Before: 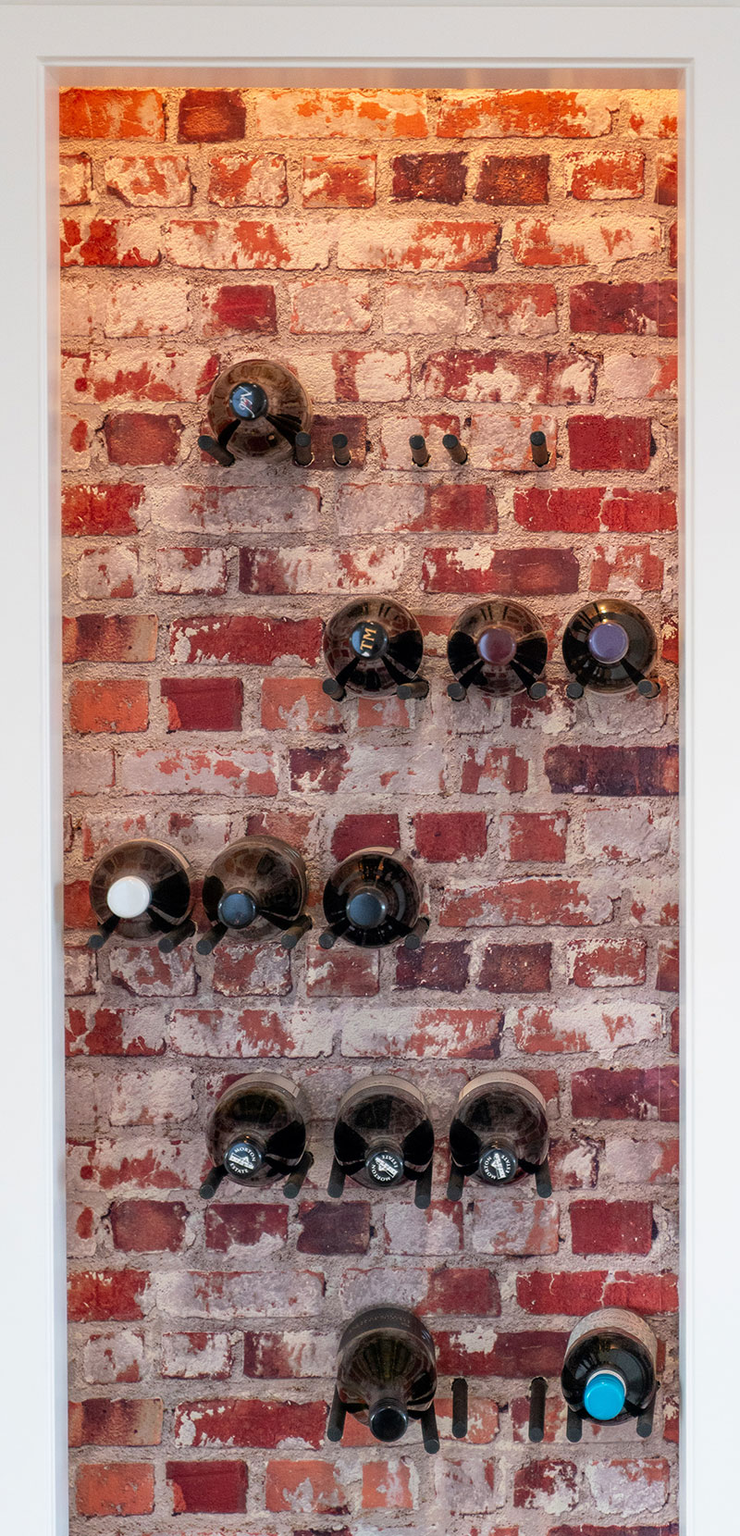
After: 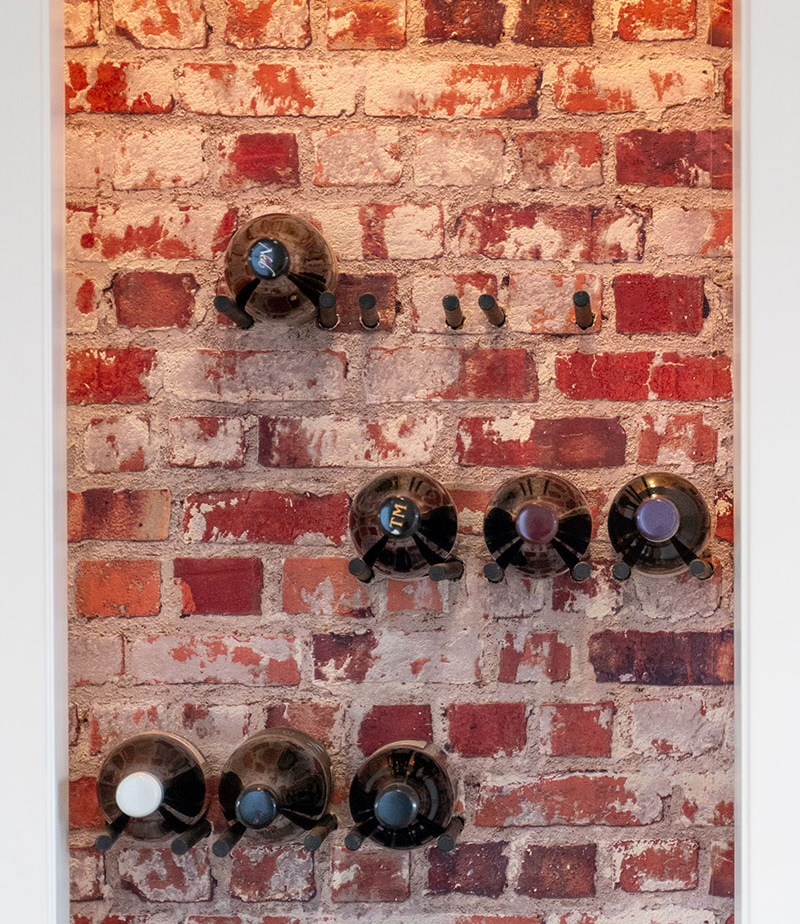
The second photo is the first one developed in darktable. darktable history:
crop and rotate: top 10.55%, bottom 33.782%
